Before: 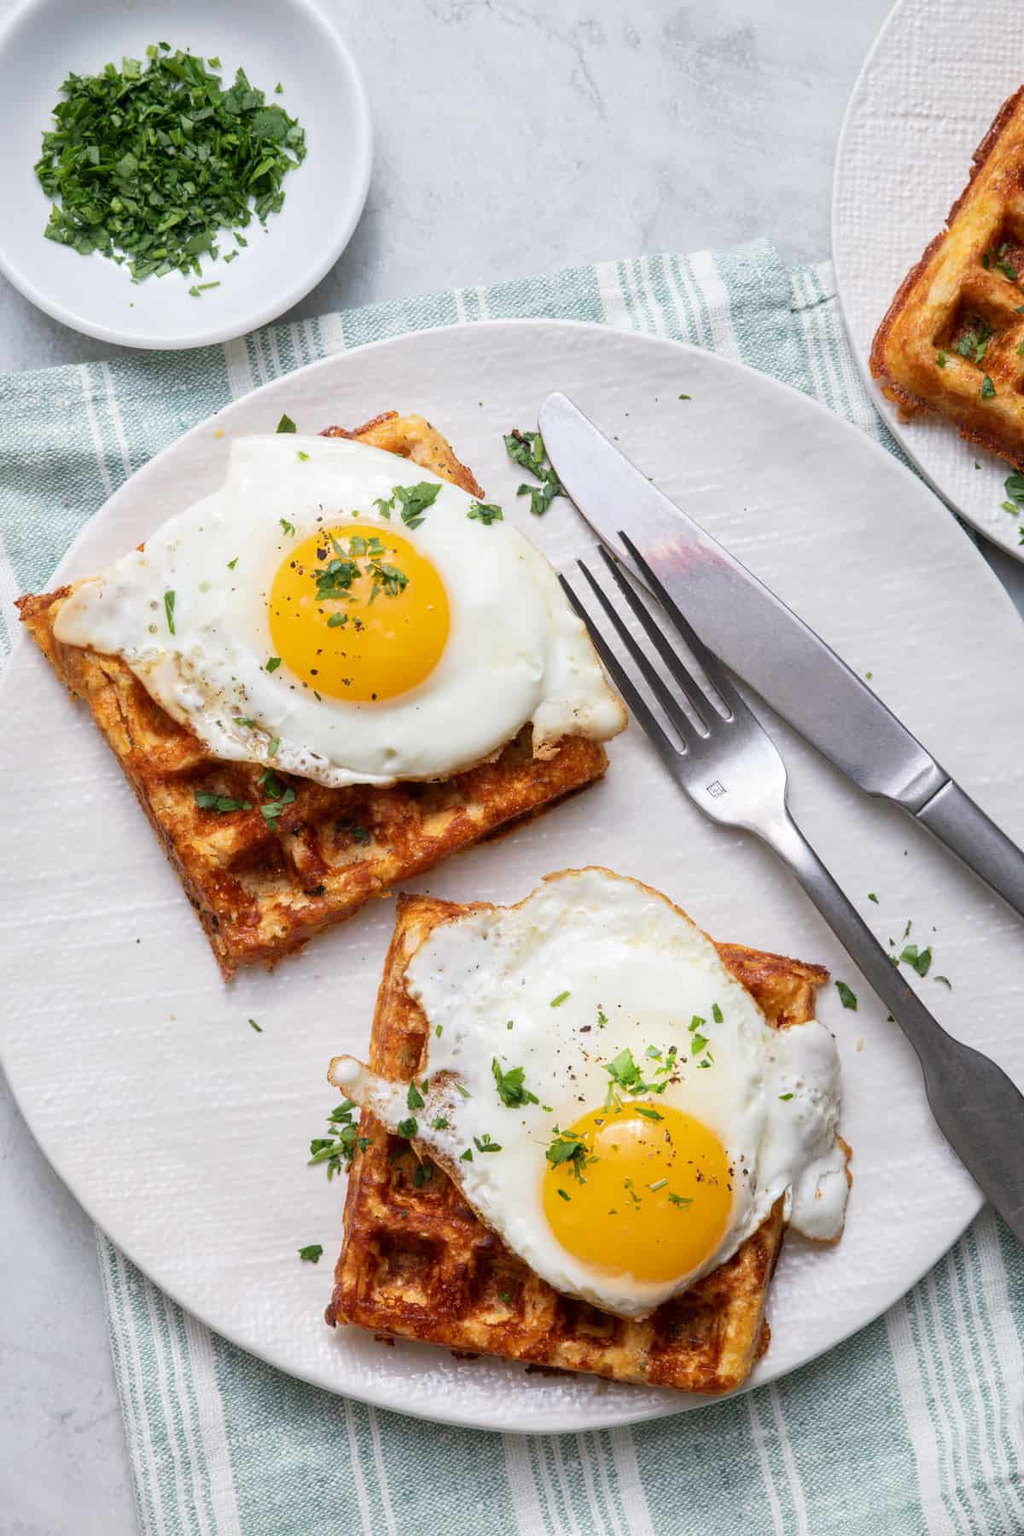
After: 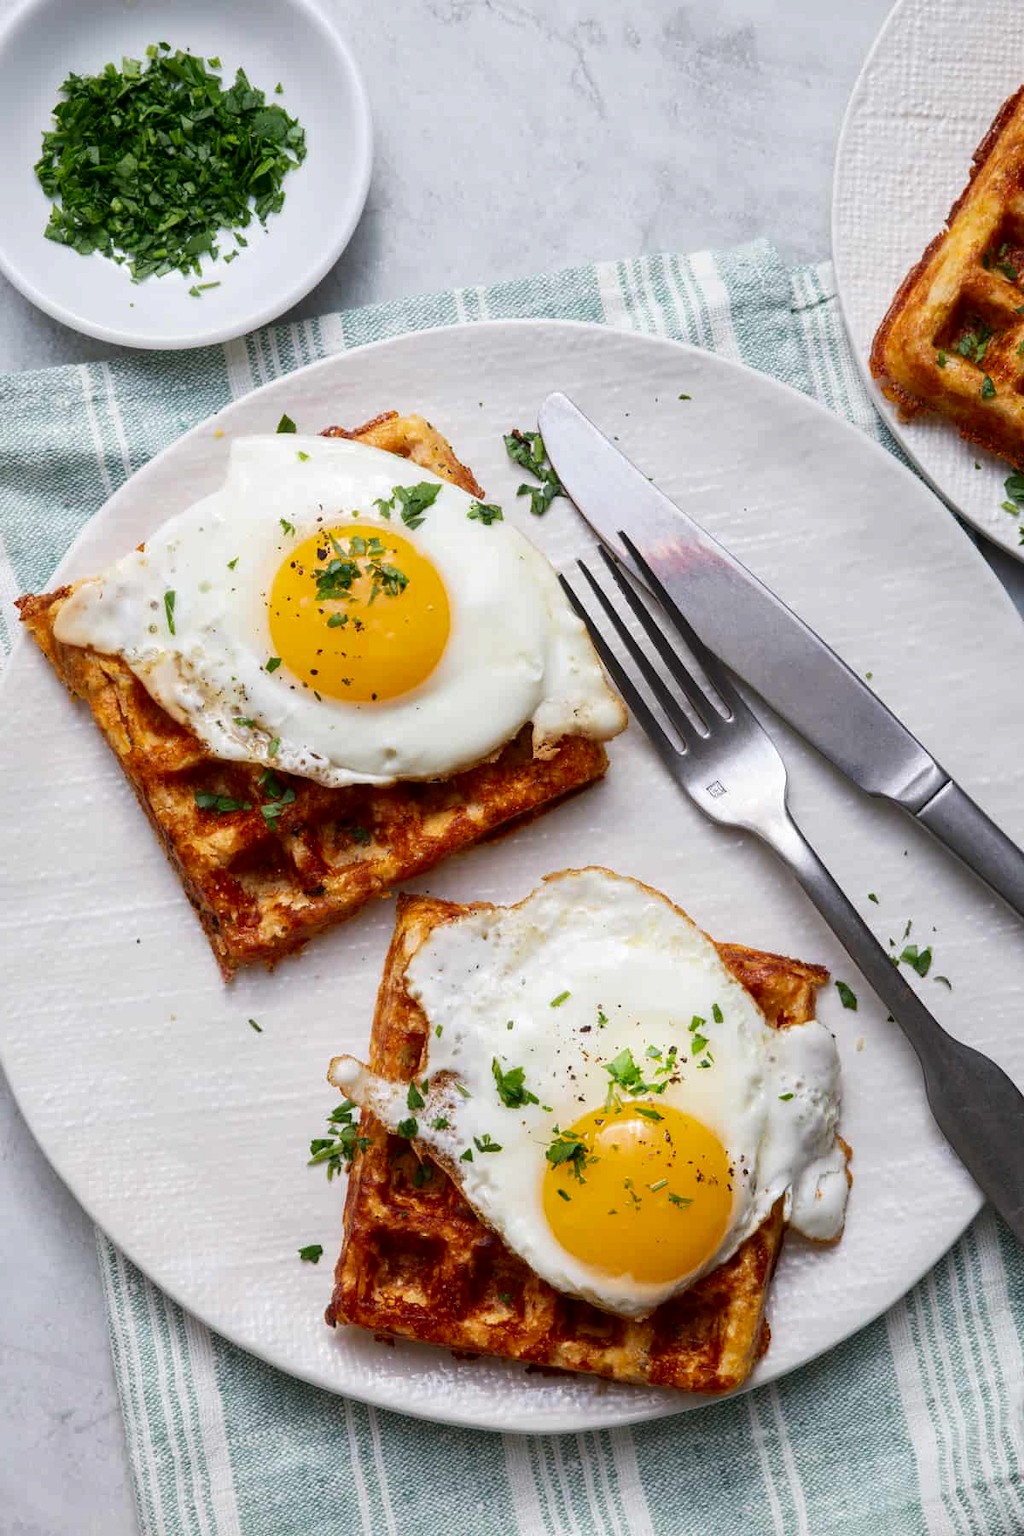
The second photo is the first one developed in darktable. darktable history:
contrast brightness saturation: contrast 0.069, brightness -0.13, saturation 0.06
